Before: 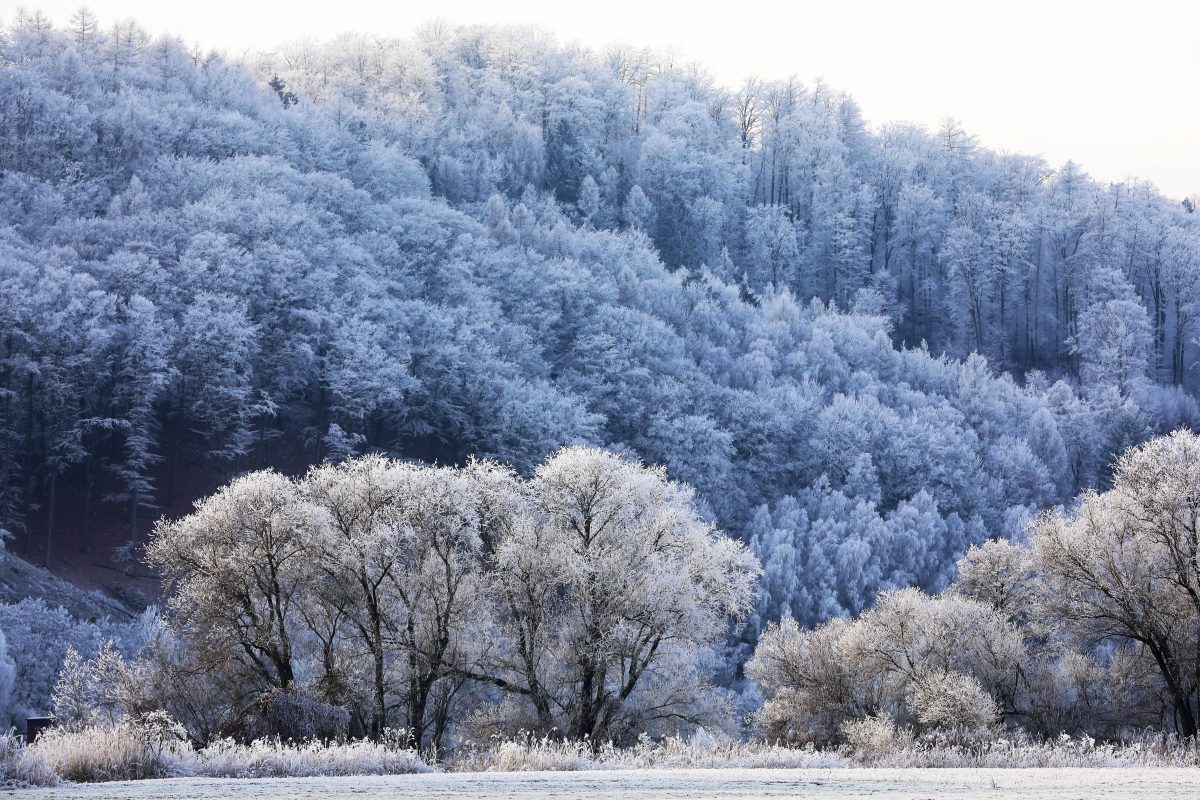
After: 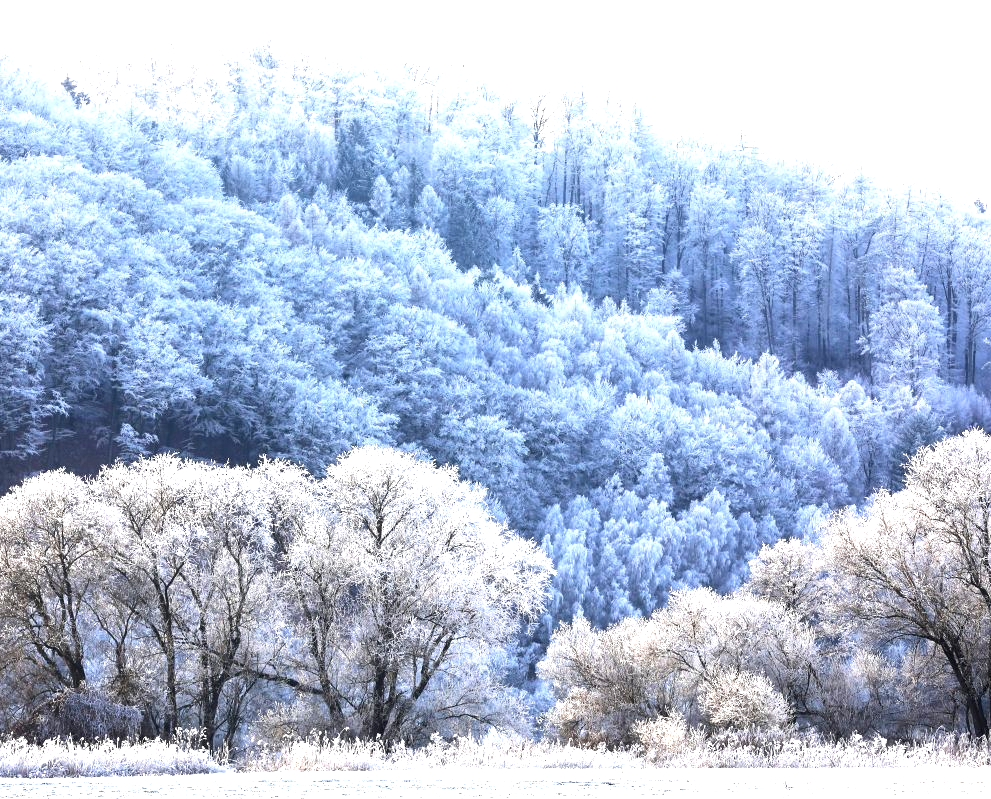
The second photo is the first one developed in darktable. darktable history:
exposure: black level correction 0, exposure 1.2 EV, compensate highlight preservation false
crop: left 17.397%, bottom 0.028%
contrast equalizer: octaves 7, y [[0.5, 0.5, 0.472, 0.5, 0.5, 0.5], [0.5 ×6], [0.5 ×6], [0 ×6], [0 ×6]]
